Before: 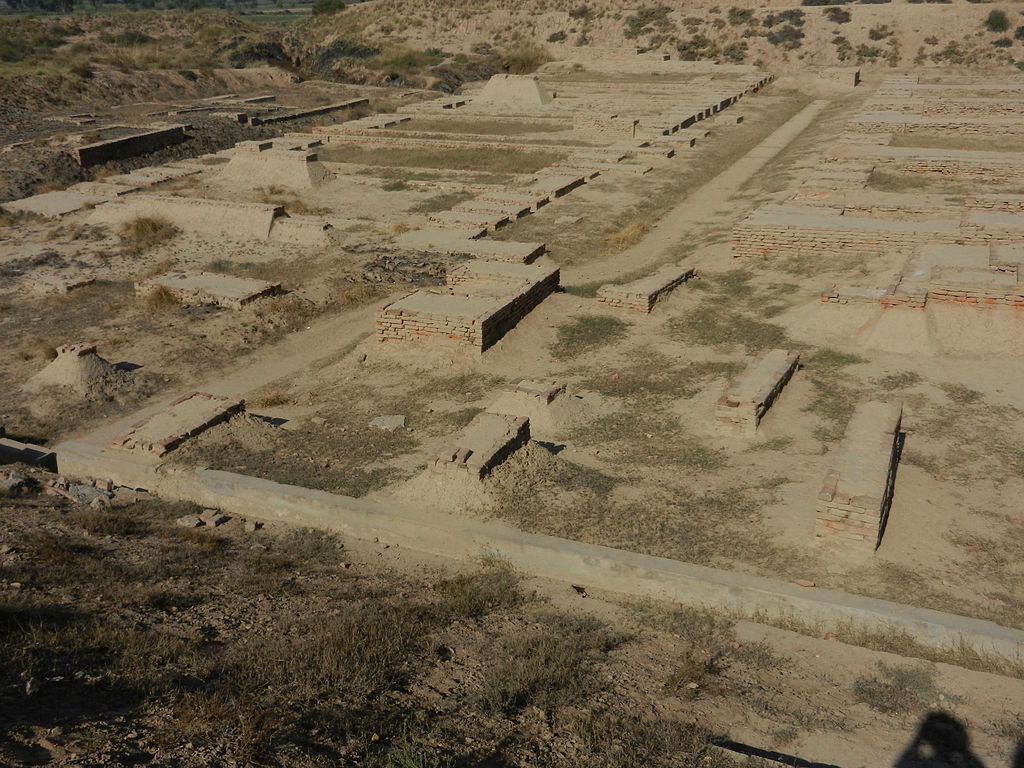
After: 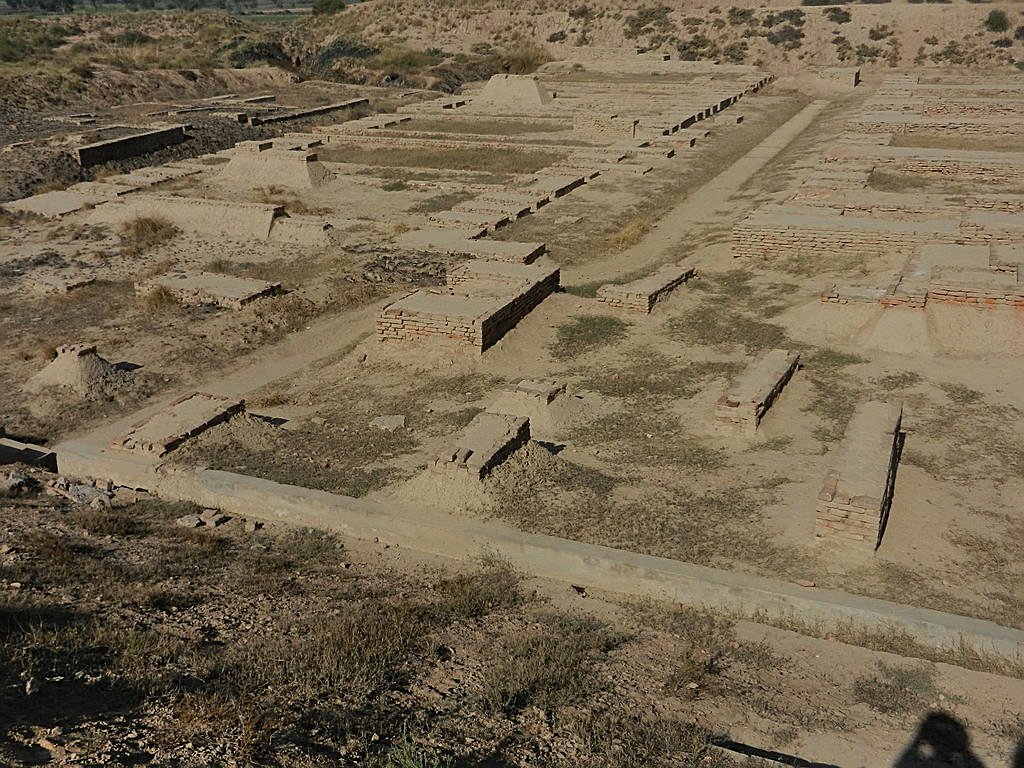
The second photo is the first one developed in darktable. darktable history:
shadows and highlights: highlights color adjustment 41.17%, soften with gaussian
sharpen: on, module defaults
levels: levels [0, 0.51, 1]
exposure: compensate exposure bias true, compensate highlight preservation false
tone equalizer: on, module defaults
